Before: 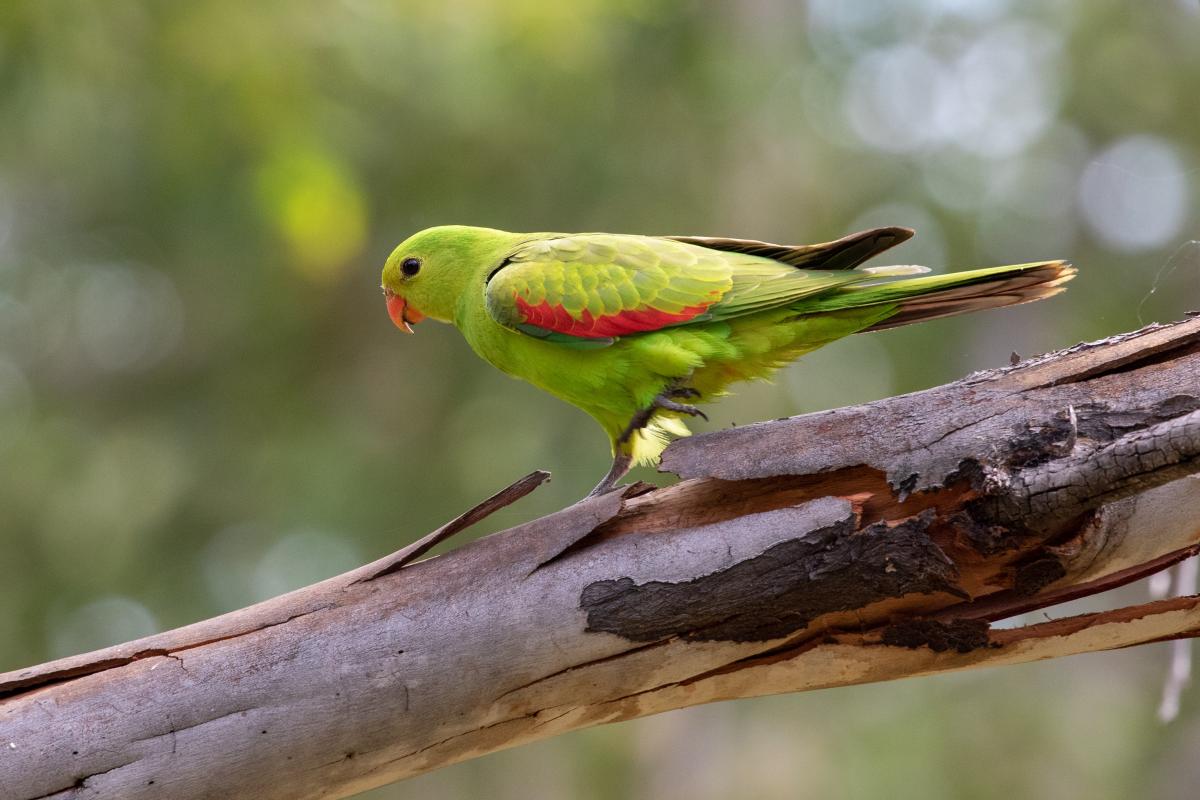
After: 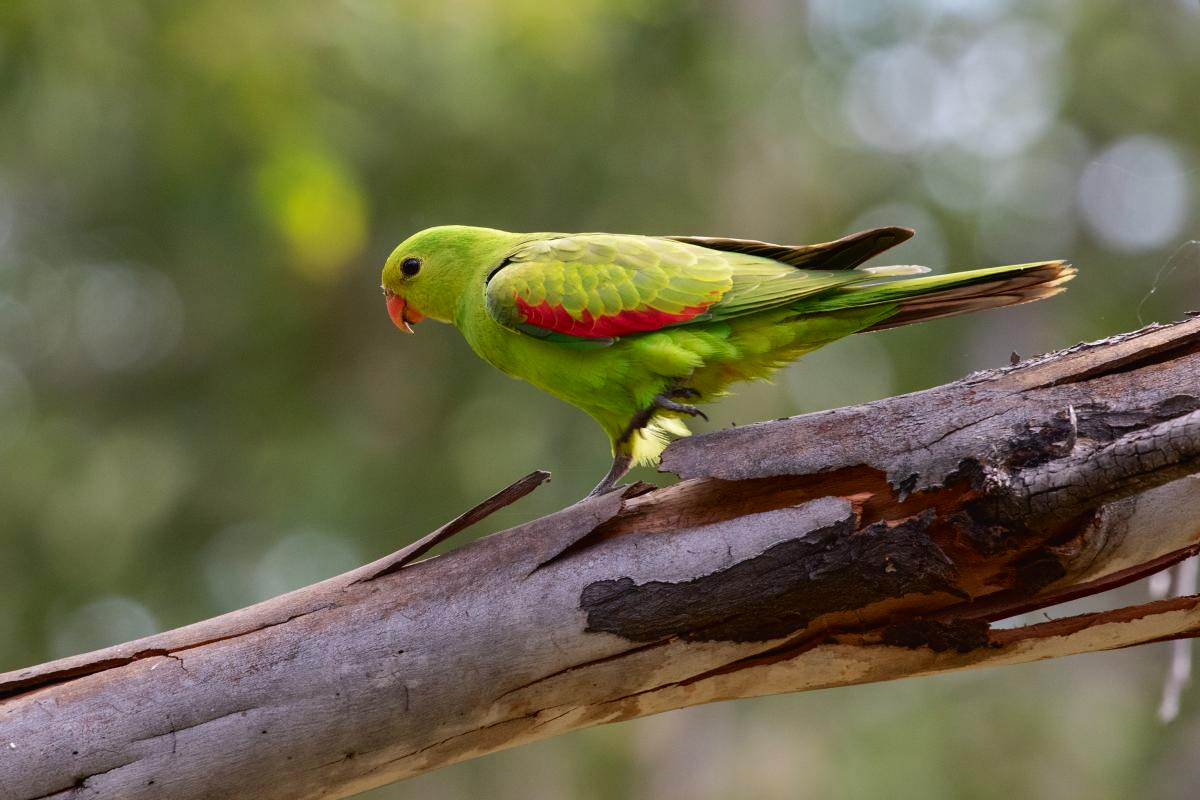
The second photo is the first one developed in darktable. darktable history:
tone equalizer: edges refinement/feathering 500, mask exposure compensation -1.57 EV, preserve details no
tone curve: curves: ch0 [(0, 0) (0.003, 0.019) (0.011, 0.022) (0.025, 0.027) (0.044, 0.037) (0.069, 0.049) (0.1, 0.066) (0.136, 0.091) (0.177, 0.125) (0.224, 0.159) (0.277, 0.206) (0.335, 0.266) (0.399, 0.332) (0.468, 0.411) (0.543, 0.492) (0.623, 0.577) (0.709, 0.668) (0.801, 0.767) (0.898, 0.869) (1, 1)], color space Lab, independent channels, preserve colors none
